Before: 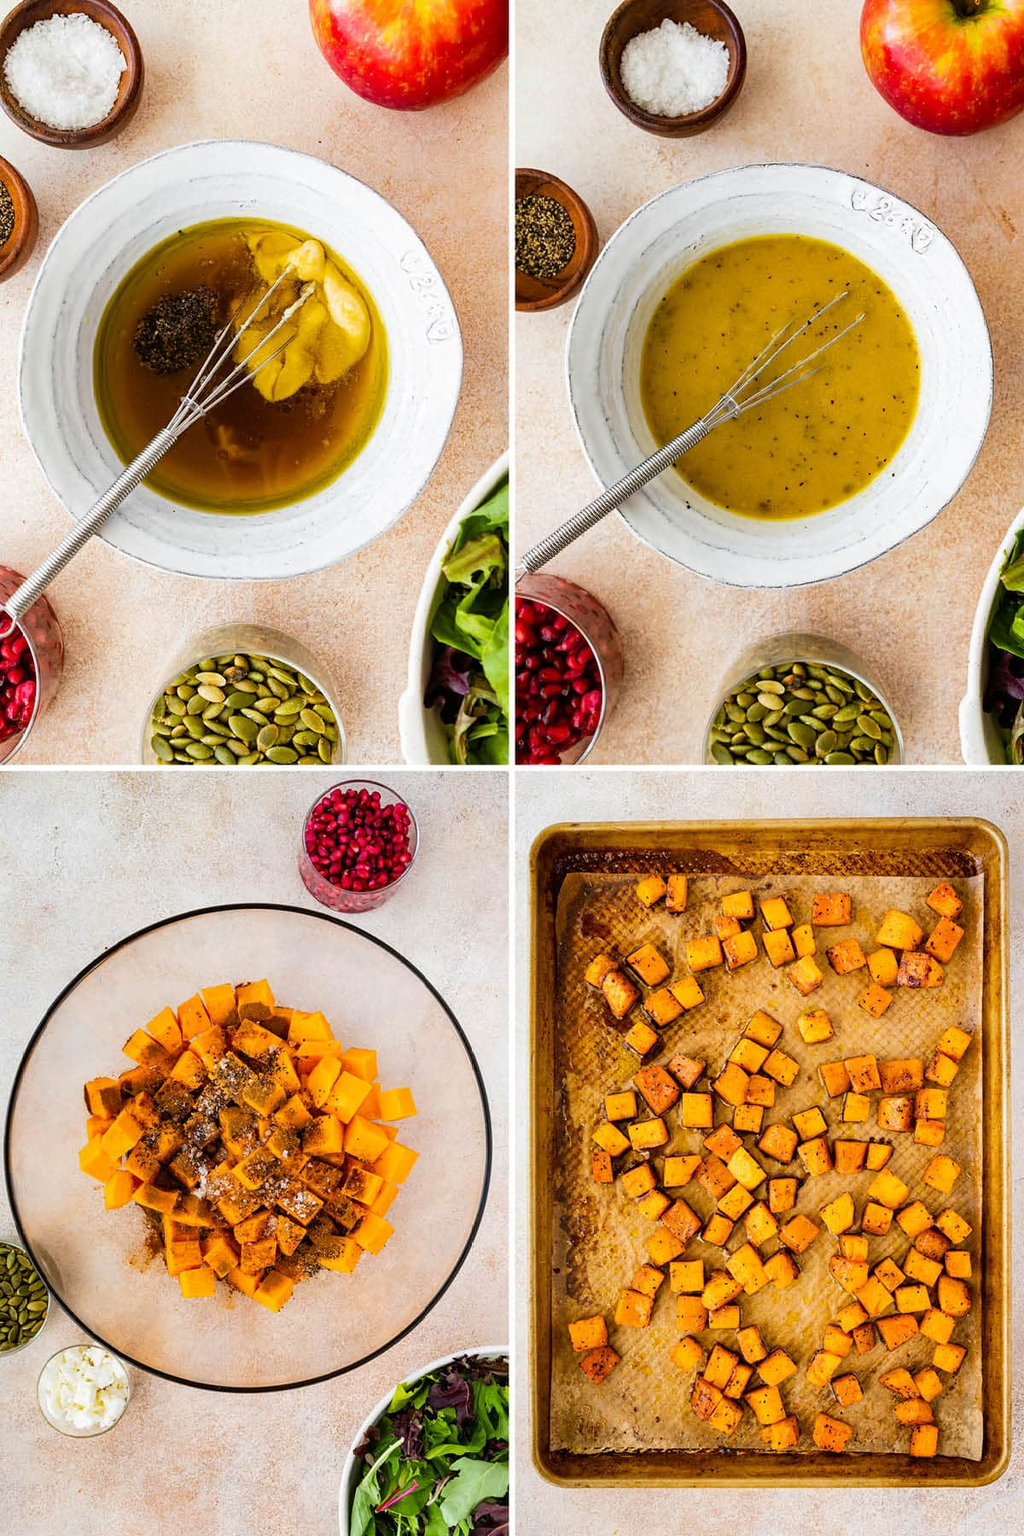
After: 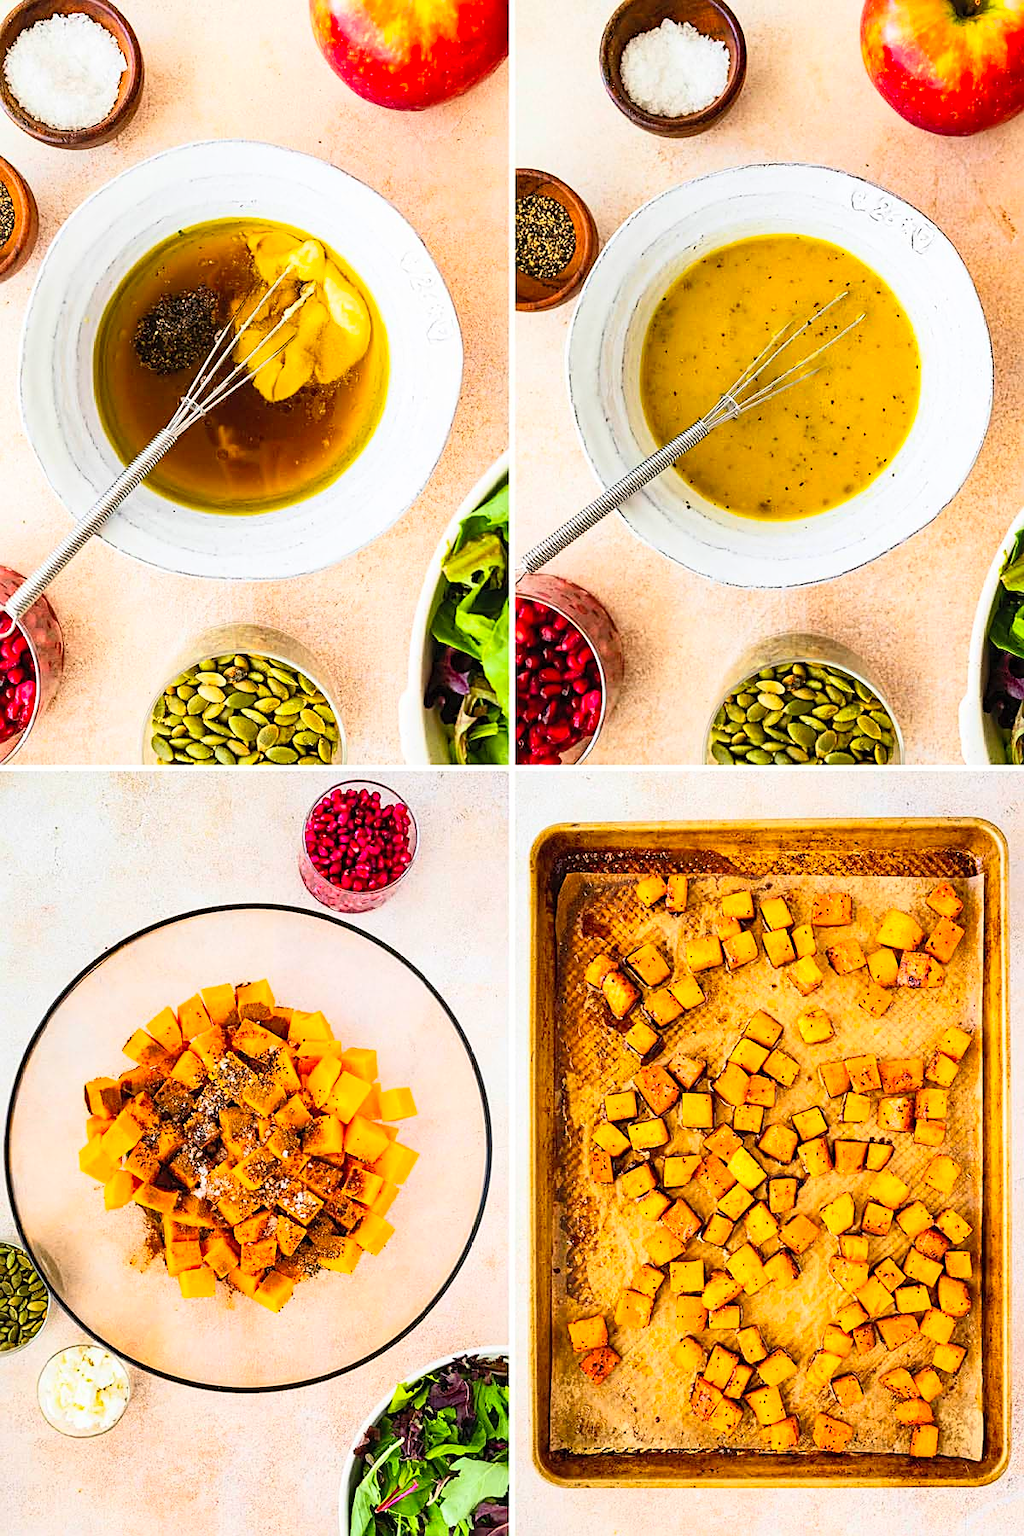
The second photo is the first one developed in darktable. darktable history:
exposure: compensate highlight preservation false
sharpen: on, module defaults
contrast brightness saturation: contrast 0.239, brightness 0.256, saturation 0.374
